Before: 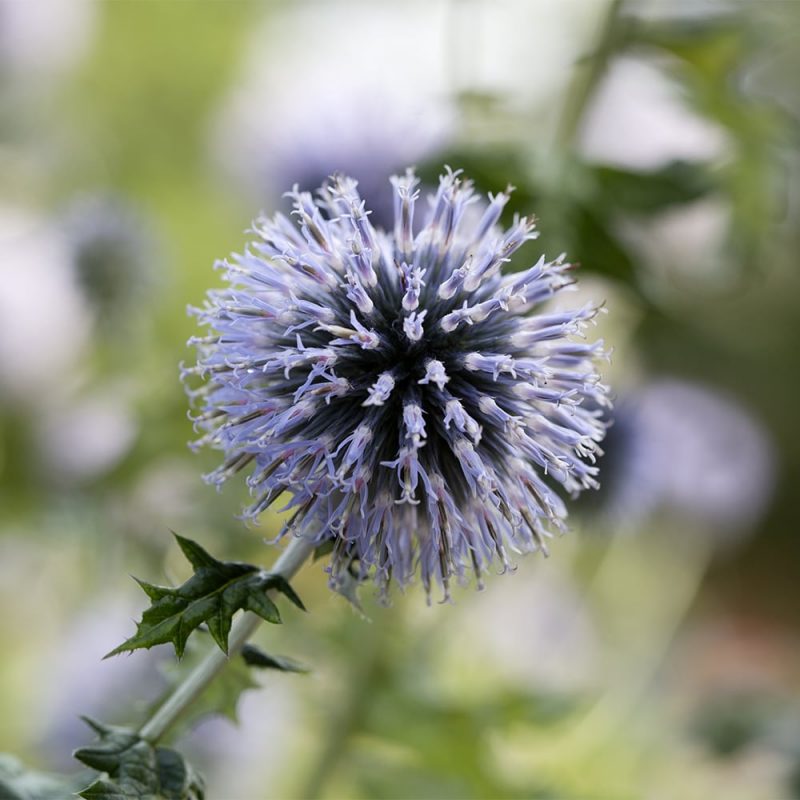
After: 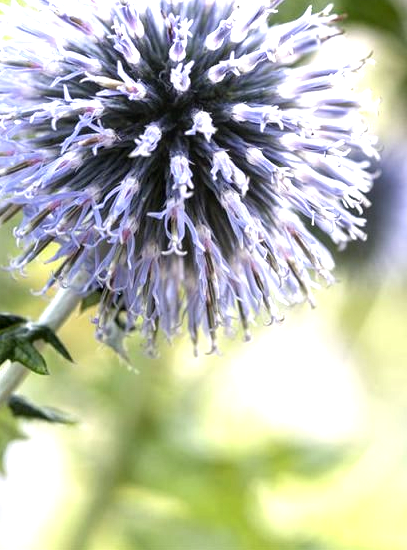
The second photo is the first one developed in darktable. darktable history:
crop and rotate: left 29.237%, top 31.152%, right 19.807%
exposure: black level correction 0, exposure 1.198 EV, compensate exposure bias true, compensate highlight preservation false
local contrast: on, module defaults
